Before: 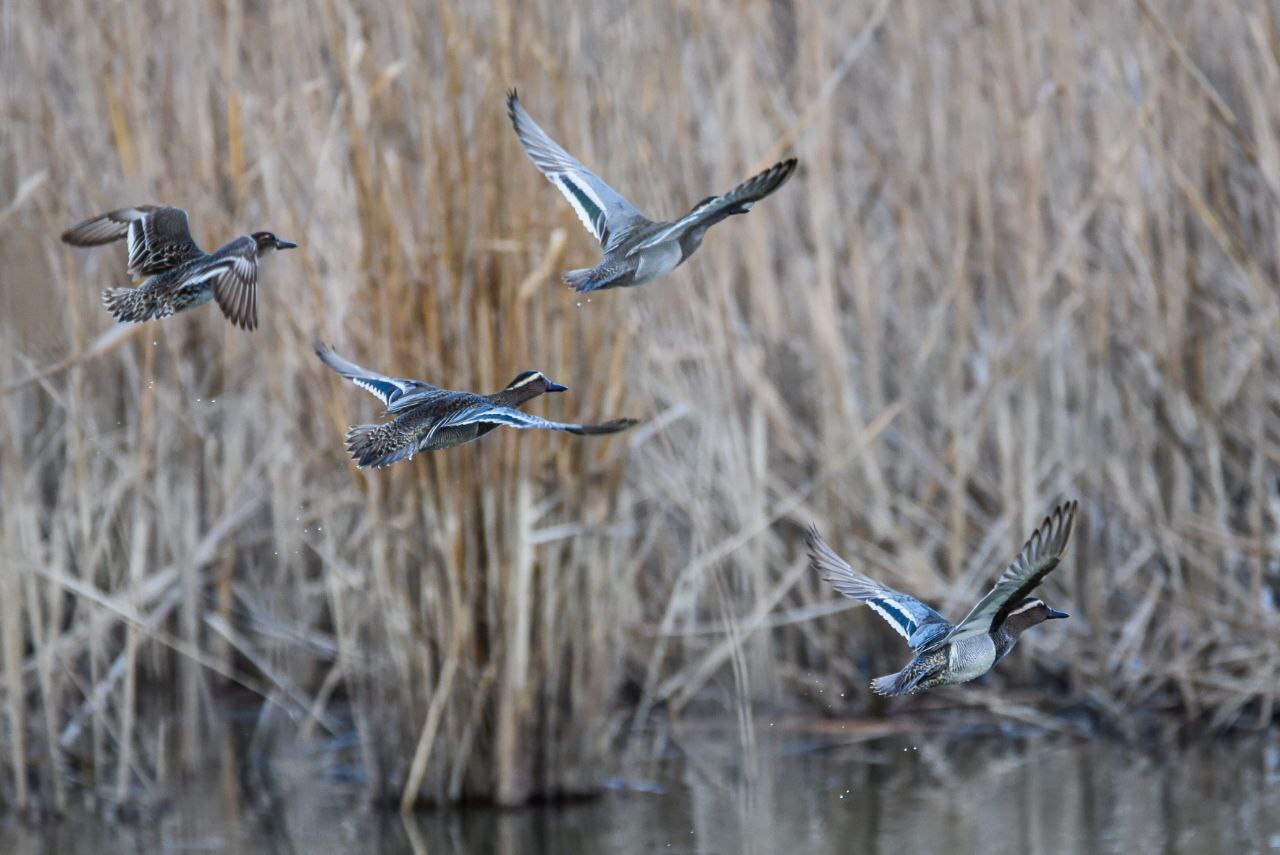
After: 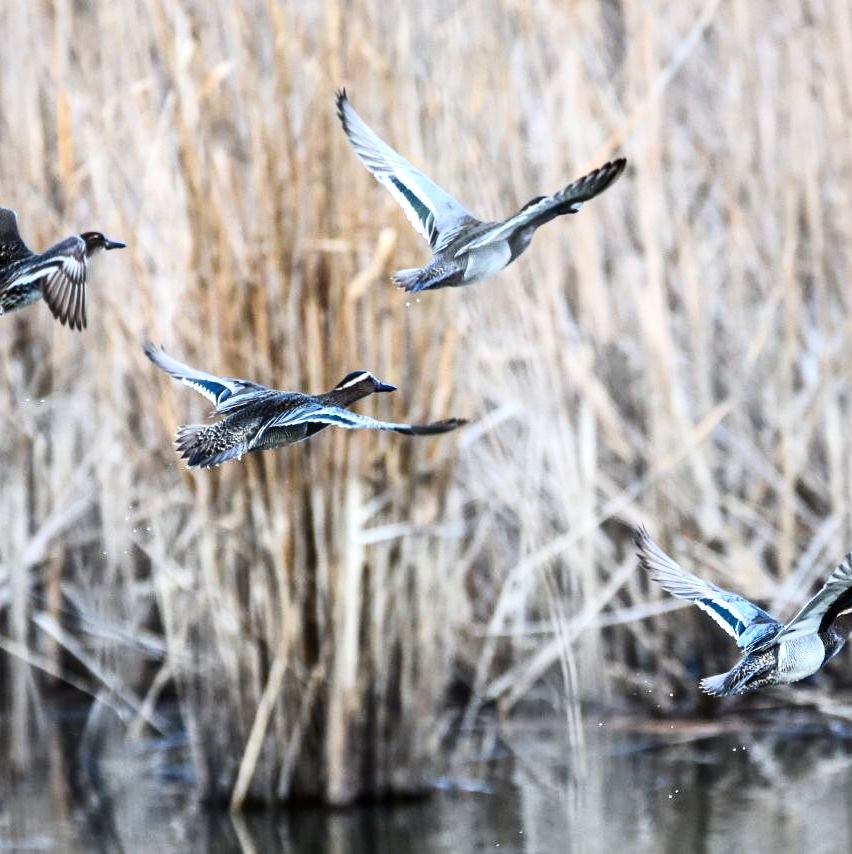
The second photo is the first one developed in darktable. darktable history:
tone equalizer: -8 EV -0.728 EV, -7 EV -0.709 EV, -6 EV -0.564 EV, -5 EV -0.389 EV, -3 EV 0.369 EV, -2 EV 0.6 EV, -1 EV 0.681 EV, +0 EV 0.726 EV
contrast brightness saturation: contrast 0.272
crop and rotate: left 13.431%, right 19.93%
